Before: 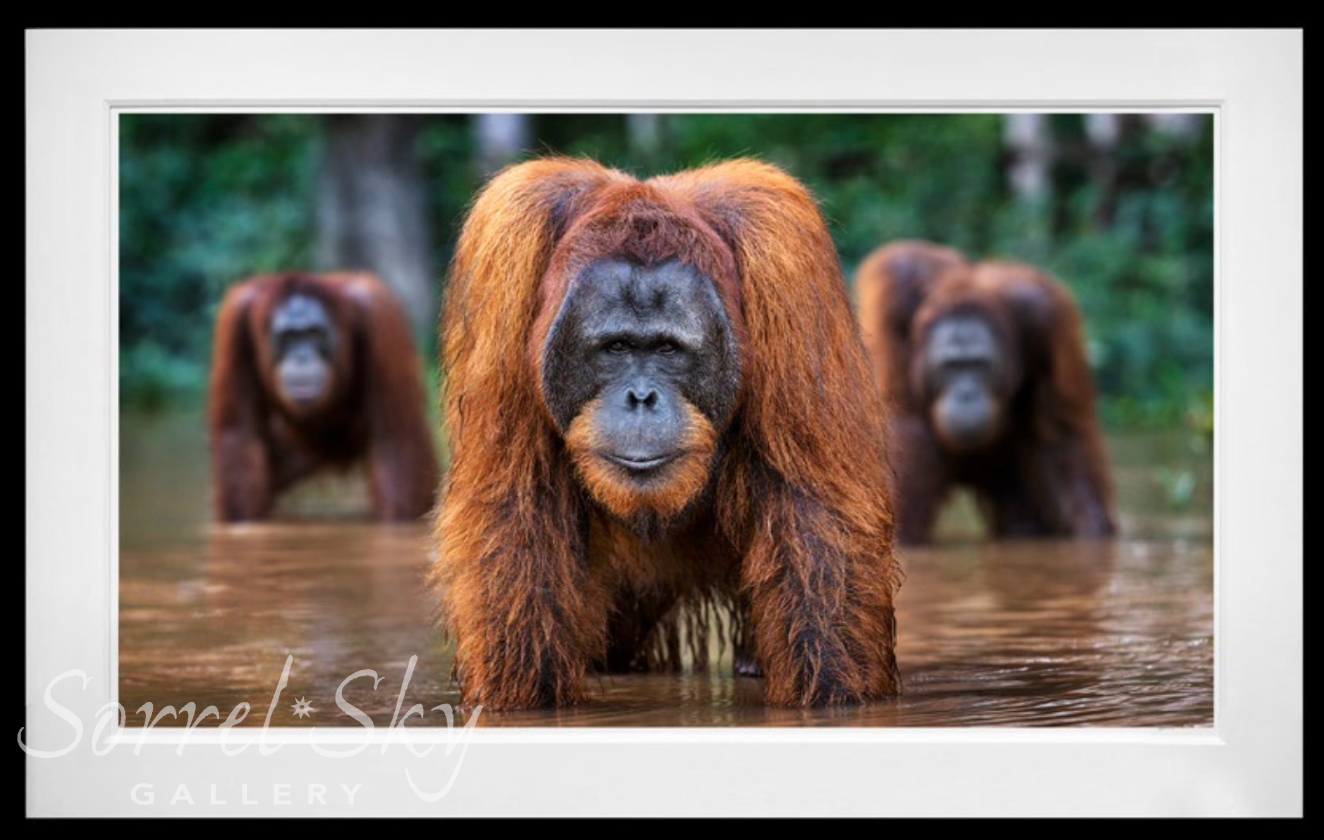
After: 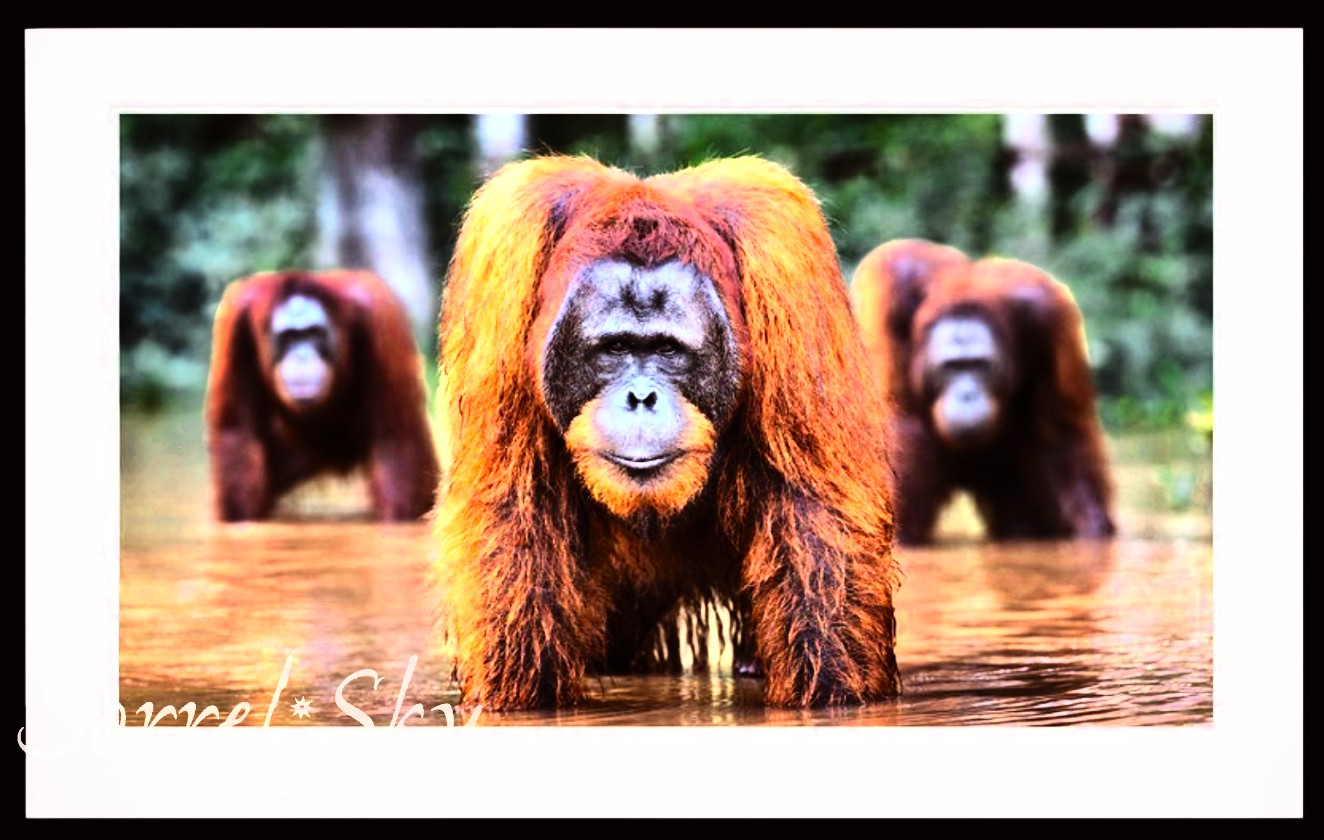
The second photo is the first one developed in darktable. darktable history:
contrast brightness saturation: contrast 0.2, brightness 0.16, saturation 0.22
color balance: mode lift, gamma, gain (sRGB), lift [1, 1.049, 1, 1]
color zones: curves: ch0 [(0.004, 0.305) (0.261, 0.623) (0.389, 0.399) (0.708, 0.571) (0.947, 0.34)]; ch1 [(0.025, 0.645) (0.229, 0.584) (0.326, 0.551) (0.484, 0.262) (0.757, 0.643)]
rgb curve: curves: ch0 [(0, 0) (0.21, 0.15) (0.24, 0.21) (0.5, 0.75) (0.75, 0.96) (0.89, 0.99) (1, 1)]; ch1 [(0, 0.02) (0.21, 0.13) (0.25, 0.2) (0.5, 0.67) (0.75, 0.9) (0.89, 0.97) (1, 1)]; ch2 [(0, 0.02) (0.21, 0.13) (0.25, 0.2) (0.5, 0.67) (0.75, 0.9) (0.89, 0.97) (1, 1)], compensate middle gray true
